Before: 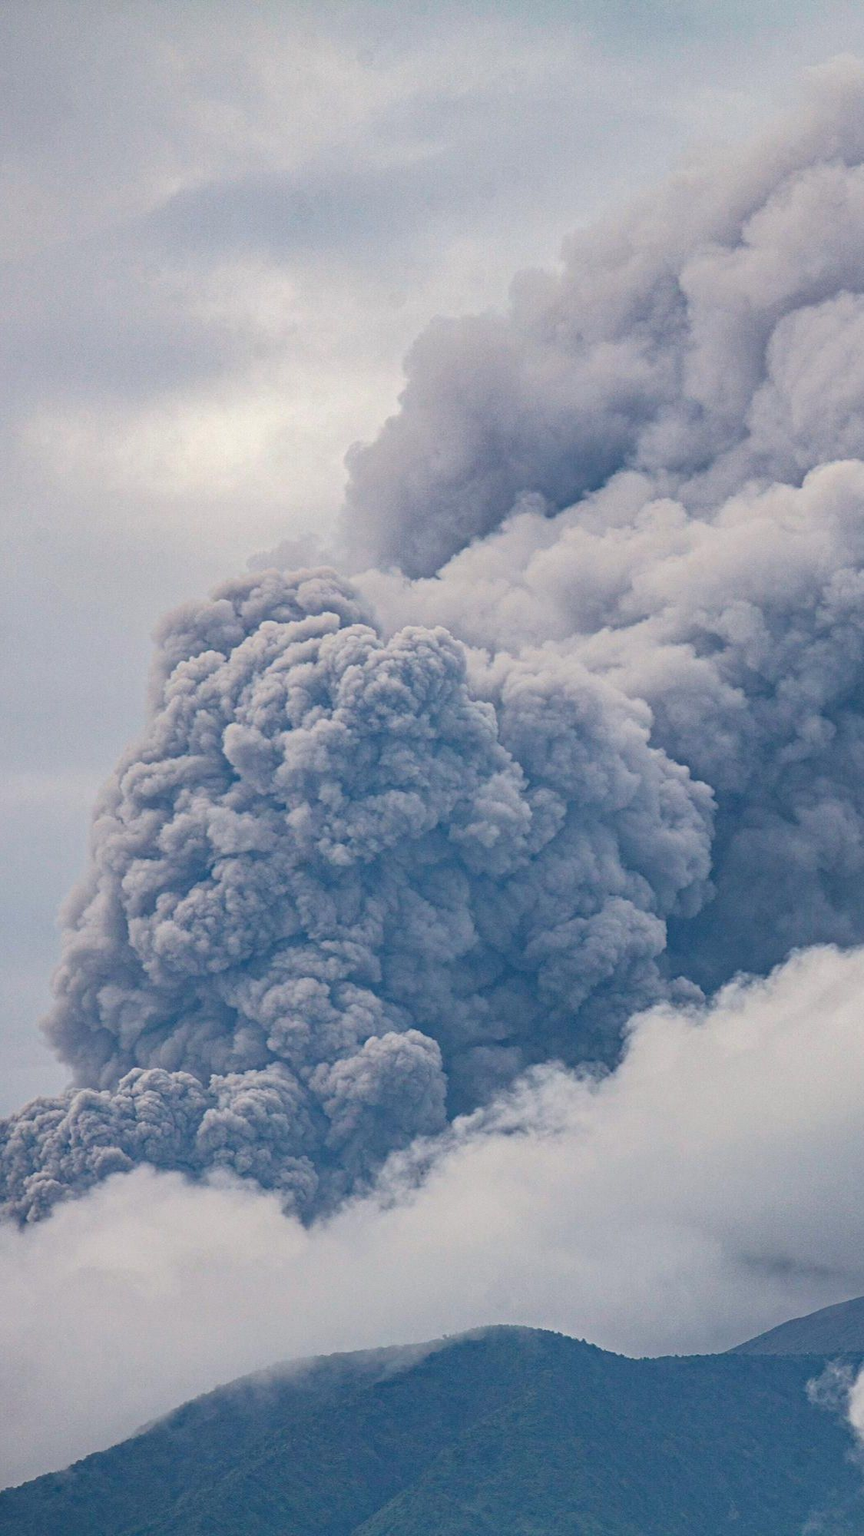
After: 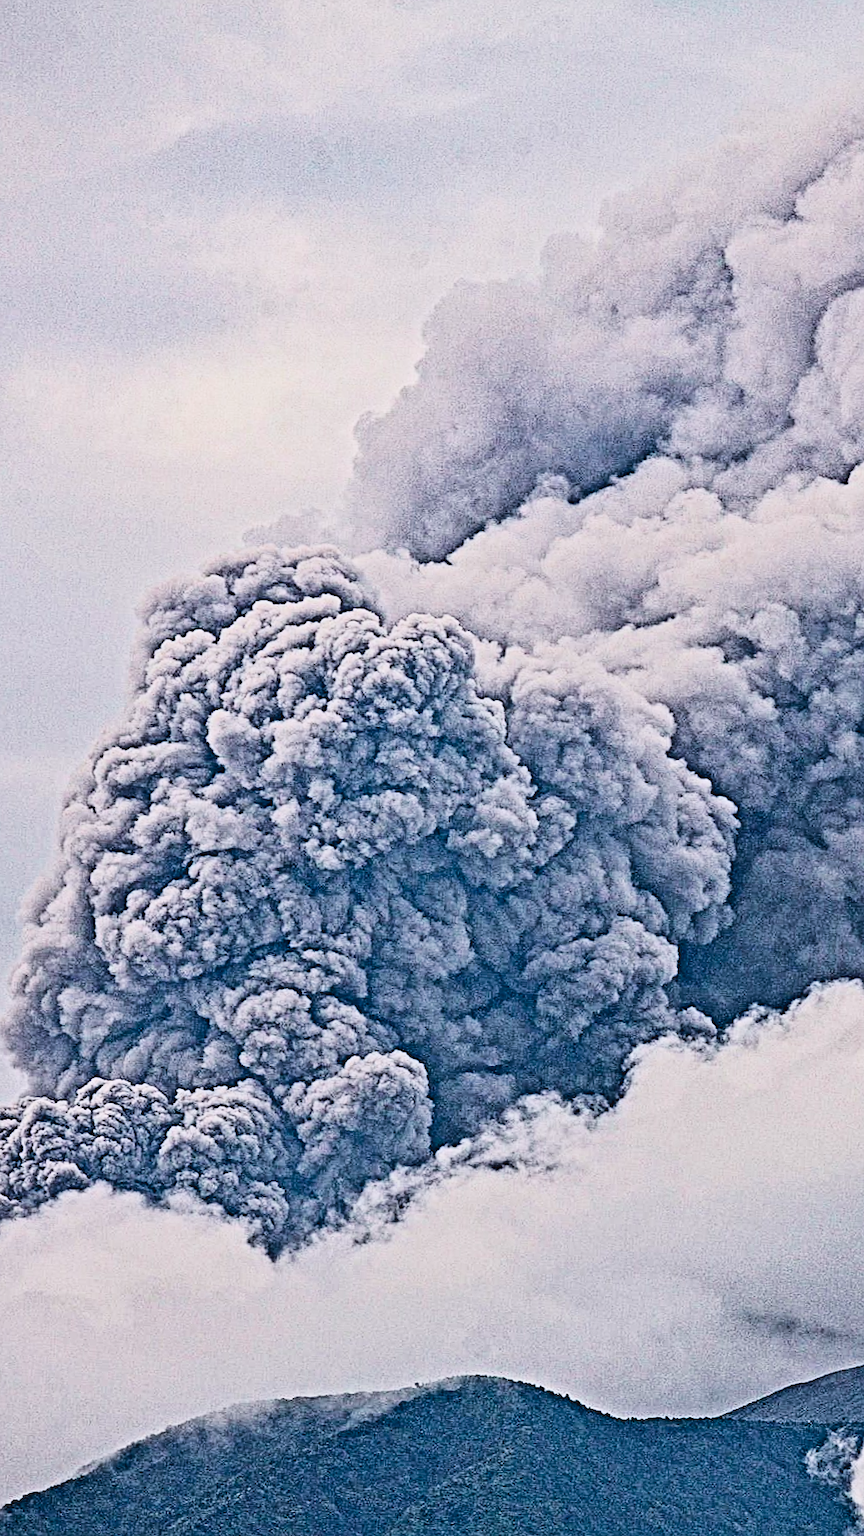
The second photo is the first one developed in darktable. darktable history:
crop and rotate: angle -2.73°
sharpen: amount 0.216
tone curve: curves: ch0 [(0, 0.031) (0.145, 0.106) (0.319, 0.269) (0.495, 0.544) (0.707, 0.833) (0.859, 0.931) (1, 0.967)]; ch1 [(0, 0) (0.279, 0.218) (0.424, 0.411) (0.495, 0.504) (0.538, 0.55) (0.578, 0.595) (0.707, 0.778) (1, 1)]; ch2 [(0, 0) (0.125, 0.089) (0.353, 0.329) (0.436, 0.432) (0.552, 0.554) (0.615, 0.674) (1, 1)], color space Lab, independent channels, preserve colors none
filmic rgb: black relative exposure -4.13 EV, white relative exposure 5.16 EV, threshold 2.94 EV, structure ↔ texture 99.86%, hardness 2.02, contrast 1.16, enable highlight reconstruction true
contrast brightness saturation: saturation 0.095
contrast equalizer: y [[0.406, 0.494, 0.589, 0.753, 0.877, 0.999], [0.5 ×6], [0.5 ×6], [0 ×6], [0 ×6]]
